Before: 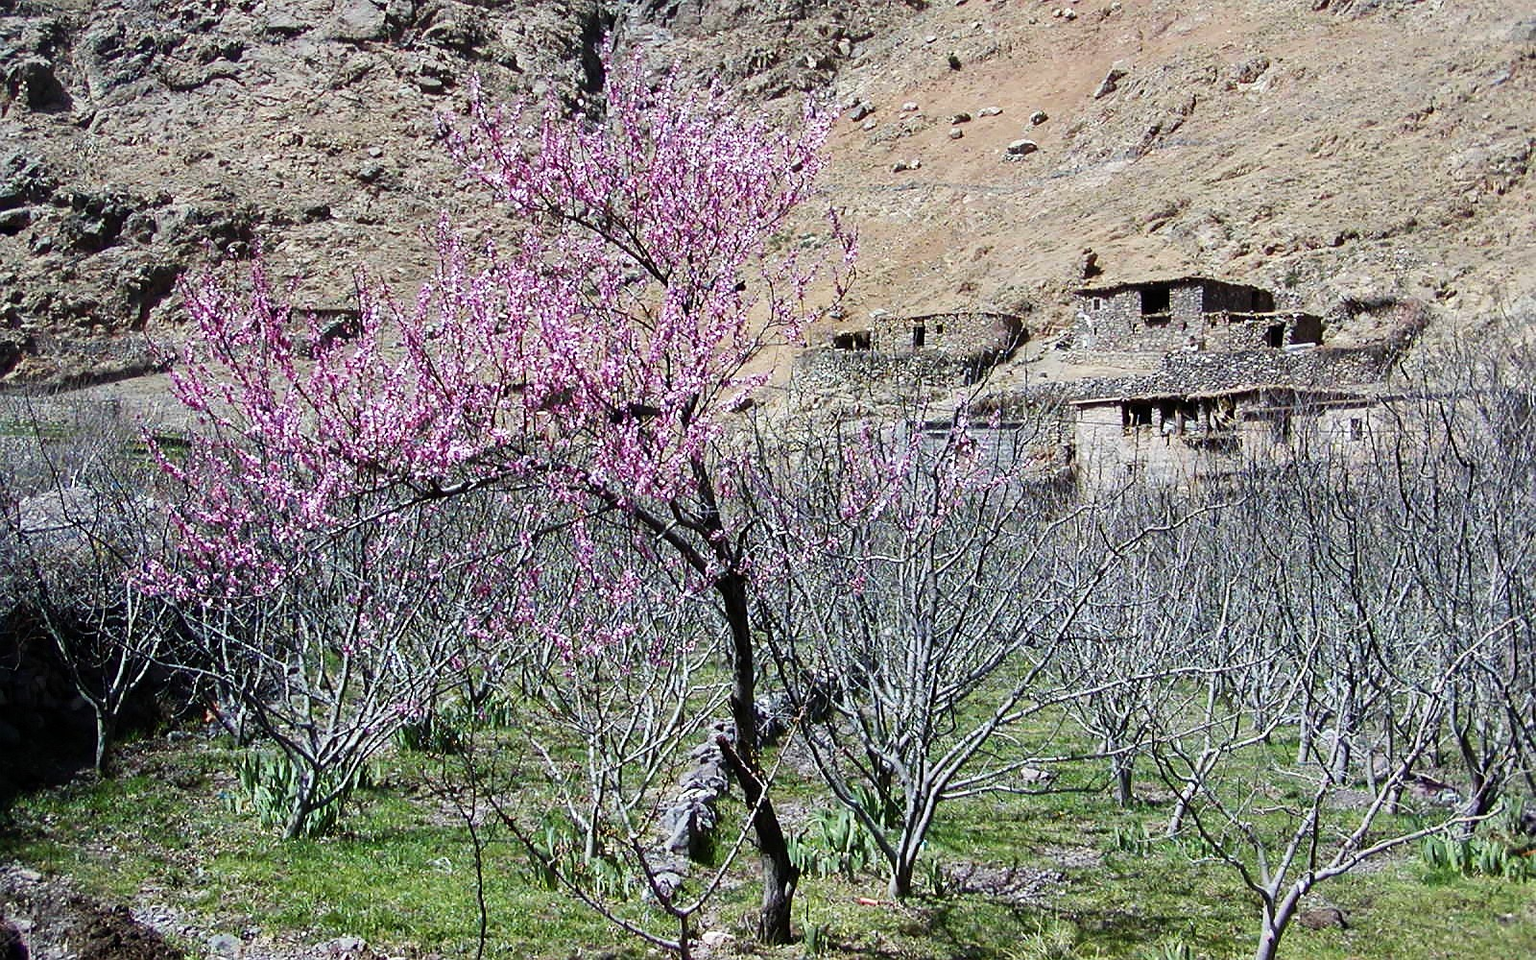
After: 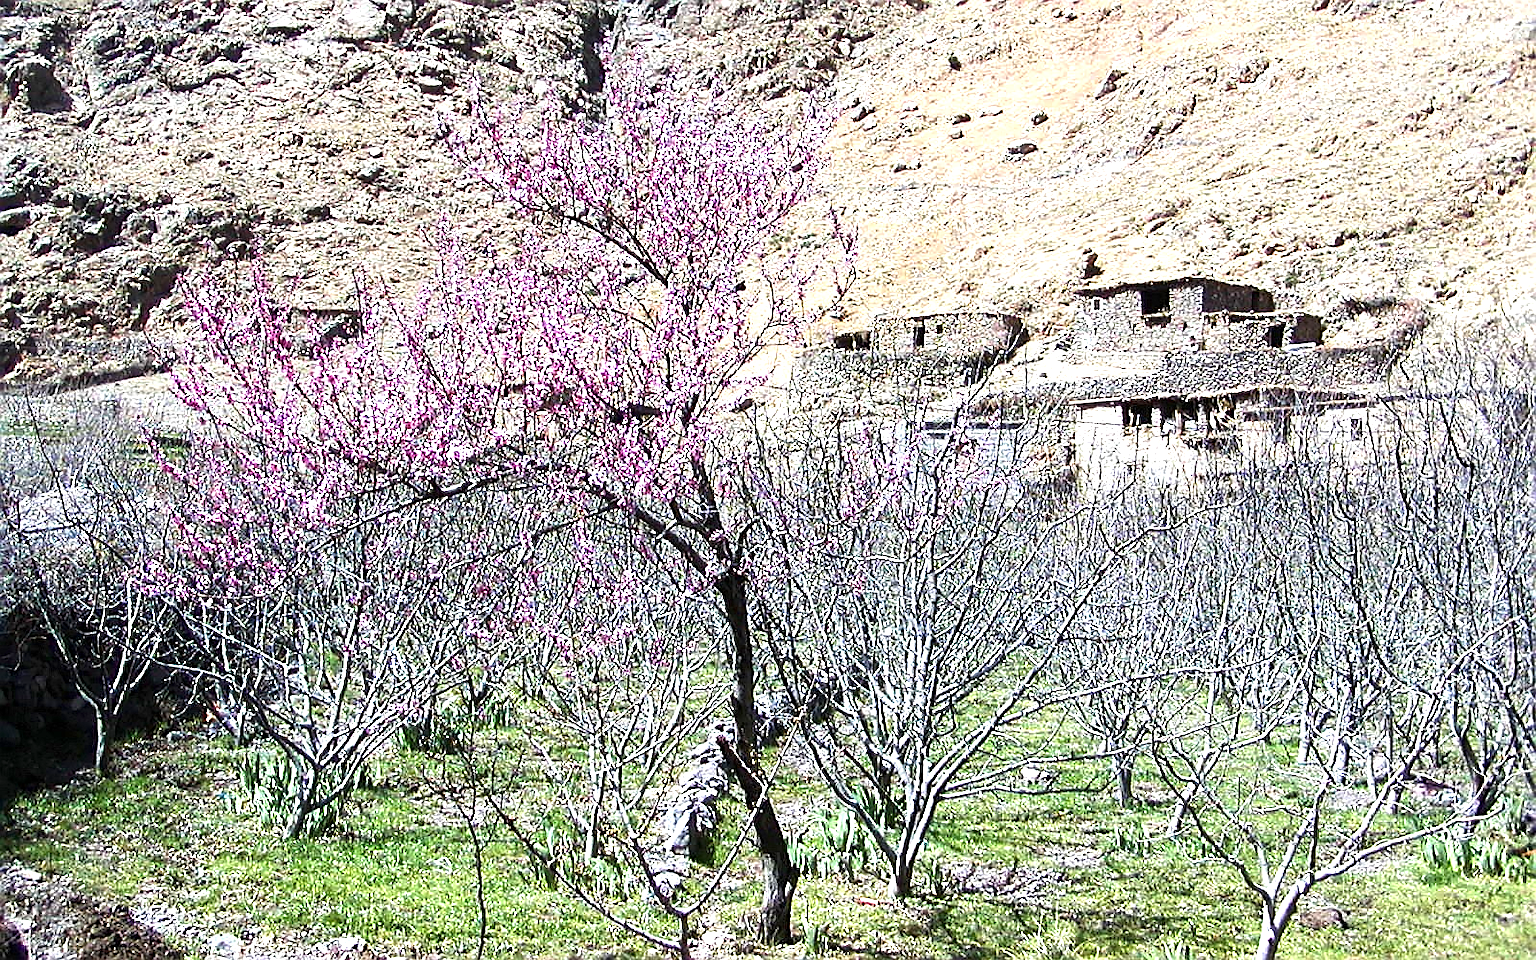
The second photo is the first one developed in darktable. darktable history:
sharpen: on, module defaults
exposure: exposure 1.218 EV, compensate highlight preservation false
